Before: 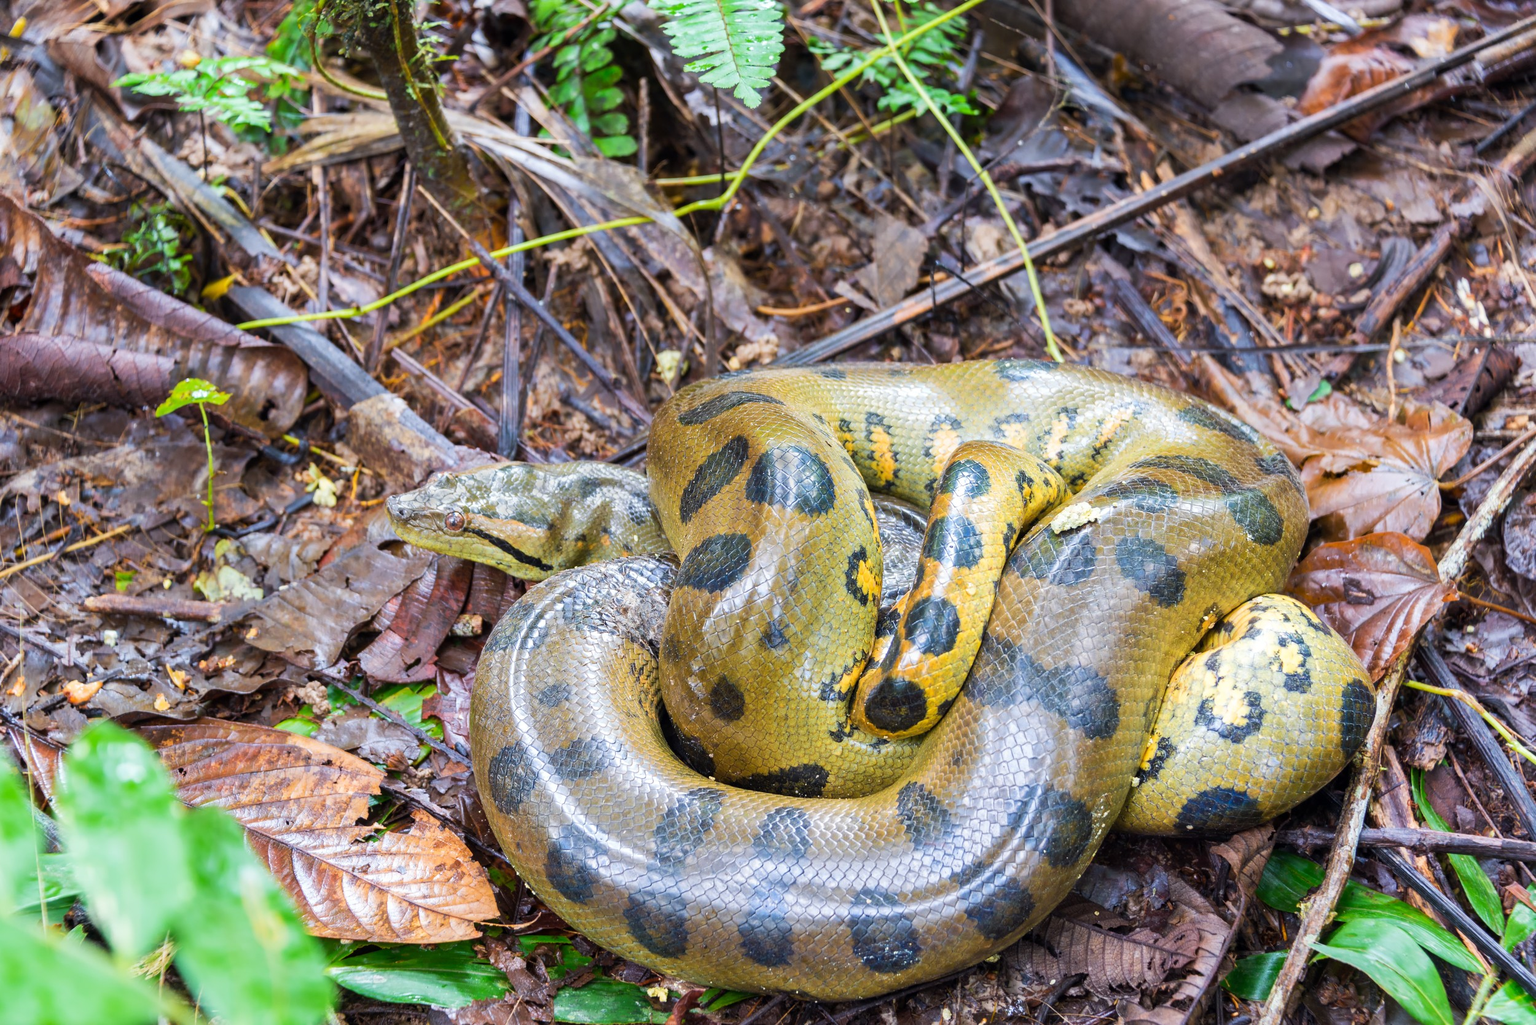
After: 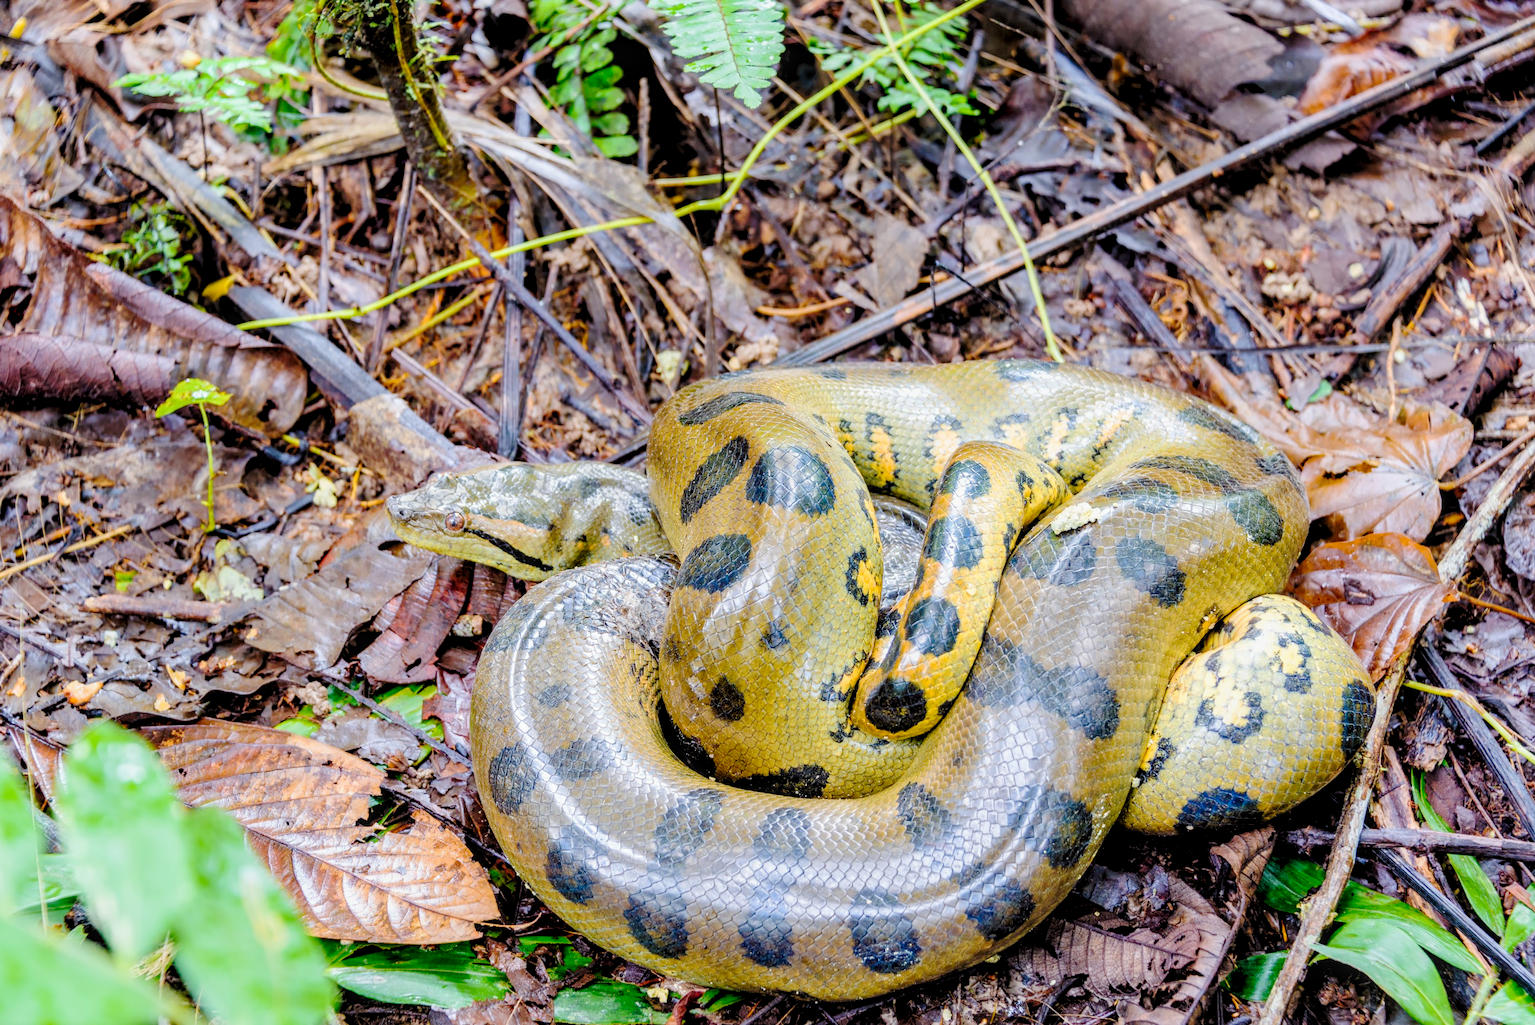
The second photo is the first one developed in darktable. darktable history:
tone curve: curves: ch0 [(0, 0) (0.003, 0.026) (0.011, 0.025) (0.025, 0.022) (0.044, 0.022) (0.069, 0.028) (0.1, 0.041) (0.136, 0.062) (0.177, 0.103) (0.224, 0.167) (0.277, 0.242) (0.335, 0.343) (0.399, 0.452) (0.468, 0.539) (0.543, 0.614) (0.623, 0.683) (0.709, 0.749) (0.801, 0.827) (0.898, 0.918) (1, 1)], preserve colors none
exposure: compensate highlight preservation false
rgb levels: preserve colors sum RGB, levels [[0.038, 0.433, 0.934], [0, 0.5, 1], [0, 0.5, 1]]
local contrast: detail 130%
